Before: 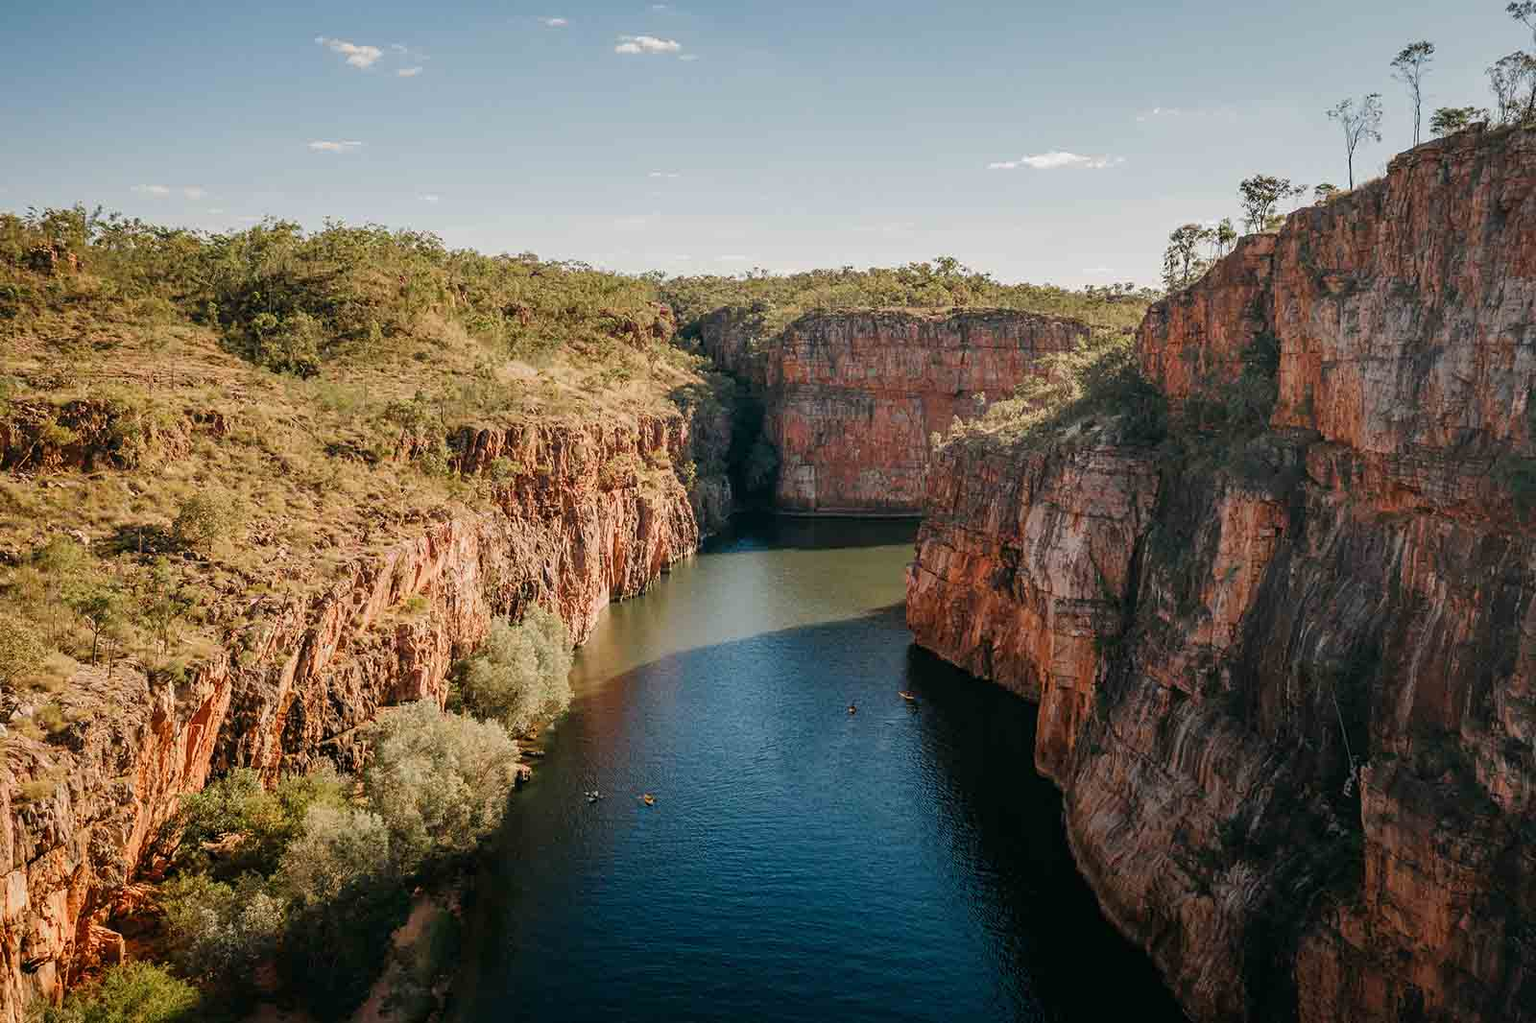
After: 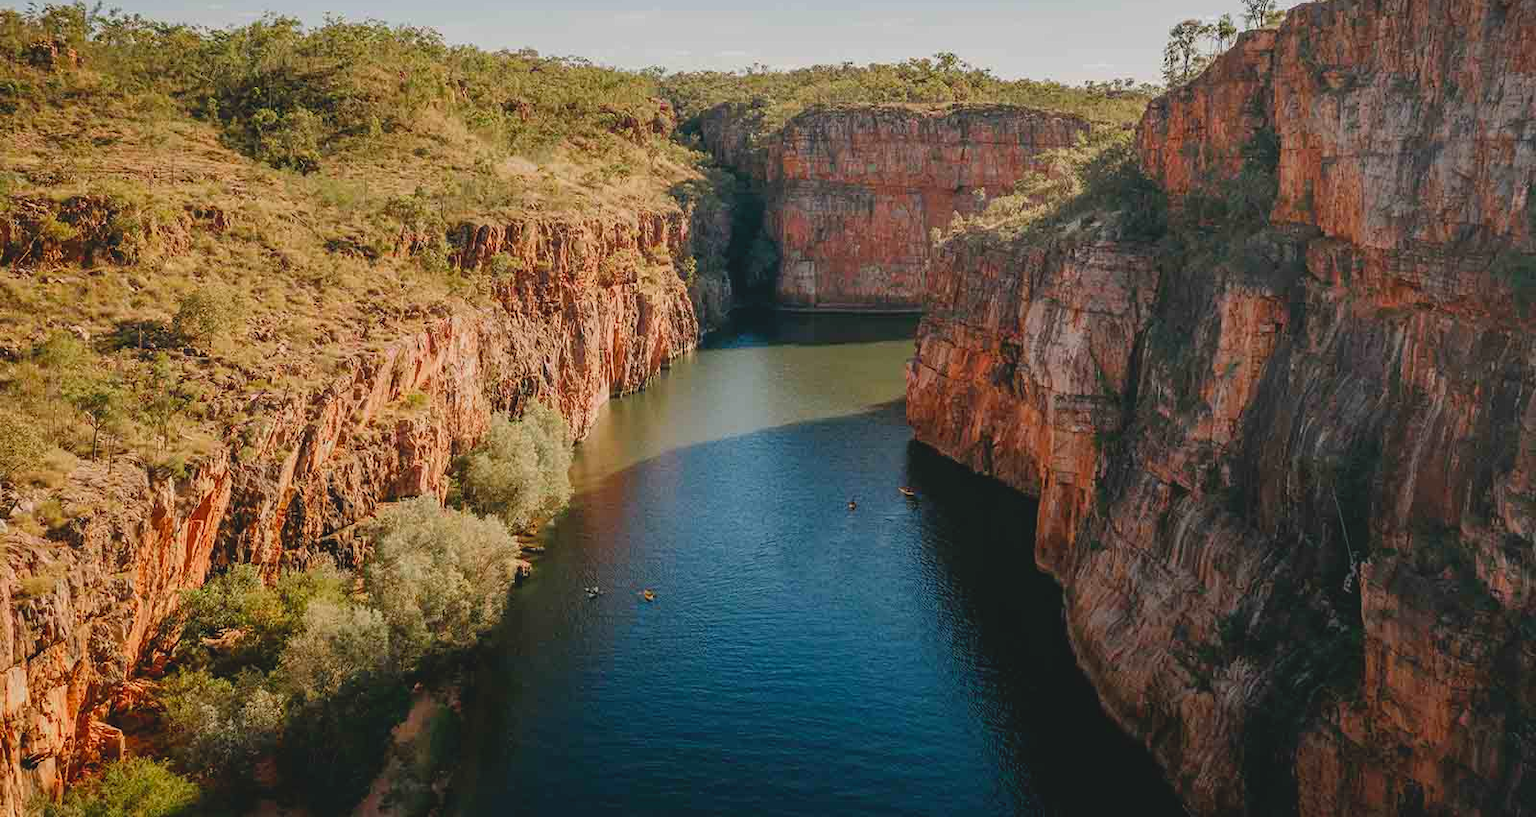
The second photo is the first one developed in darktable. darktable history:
lowpass: radius 0.1, contrast 0.85, saturation 1.1, unbound 0
crop and rotate: top 19.998%
